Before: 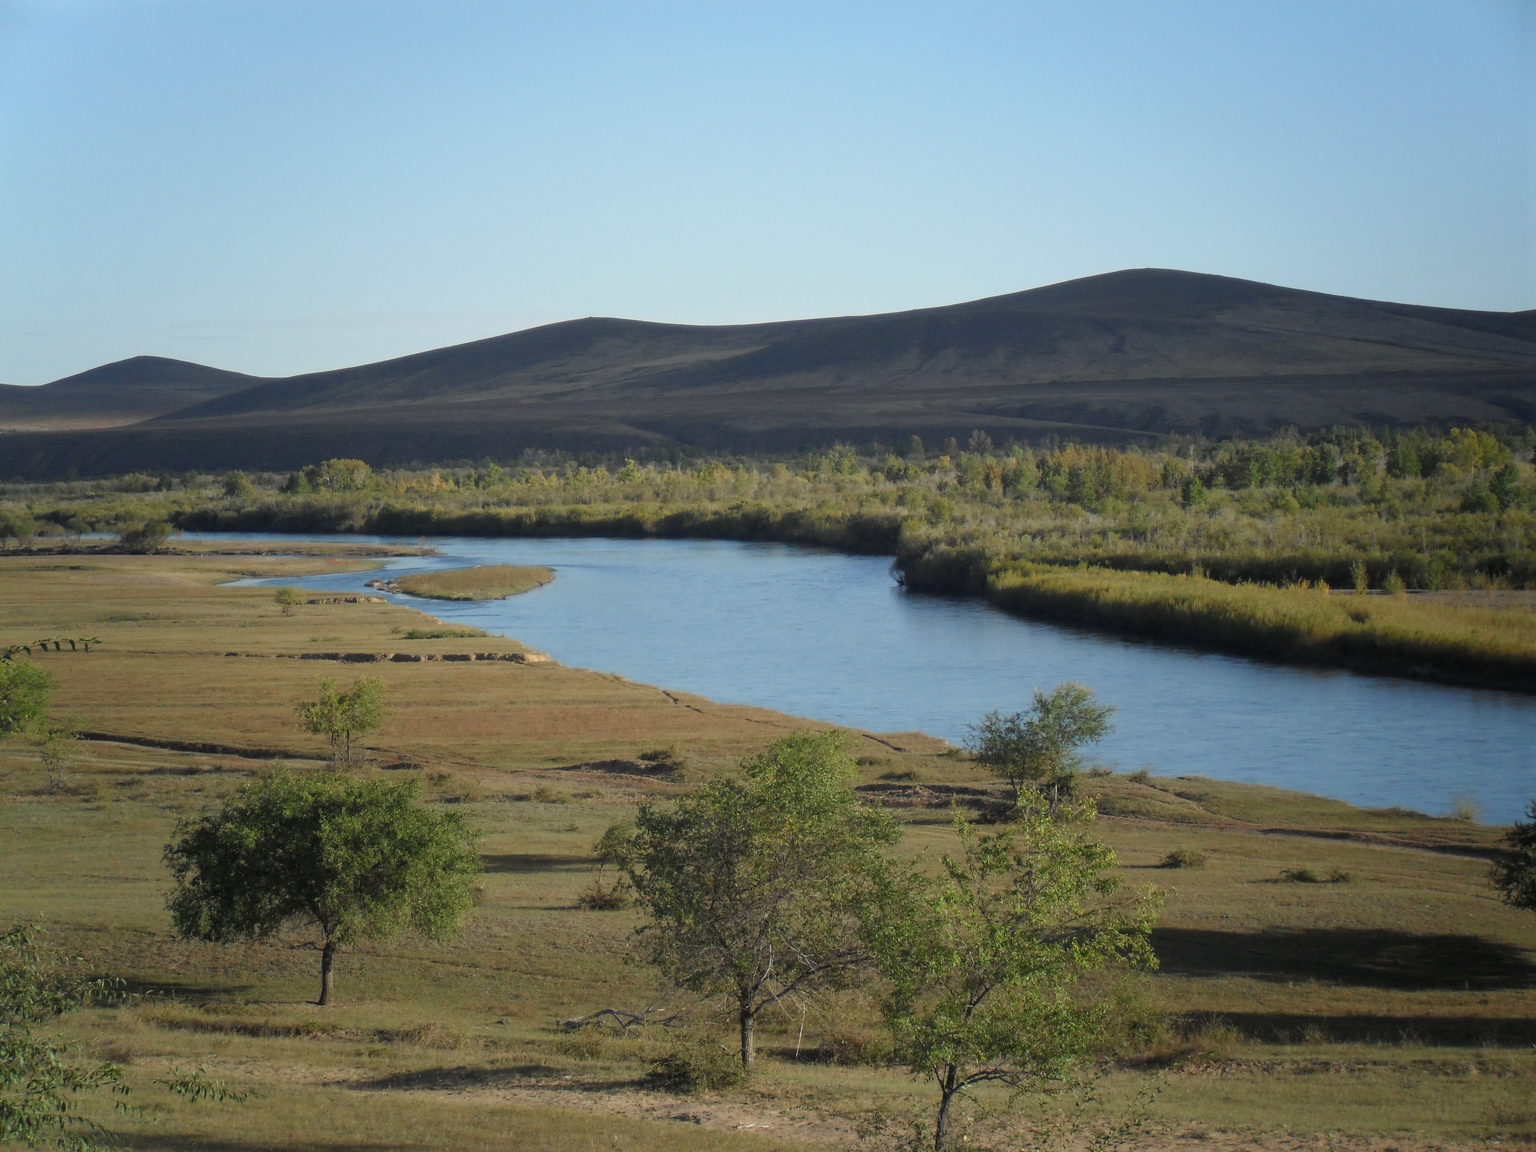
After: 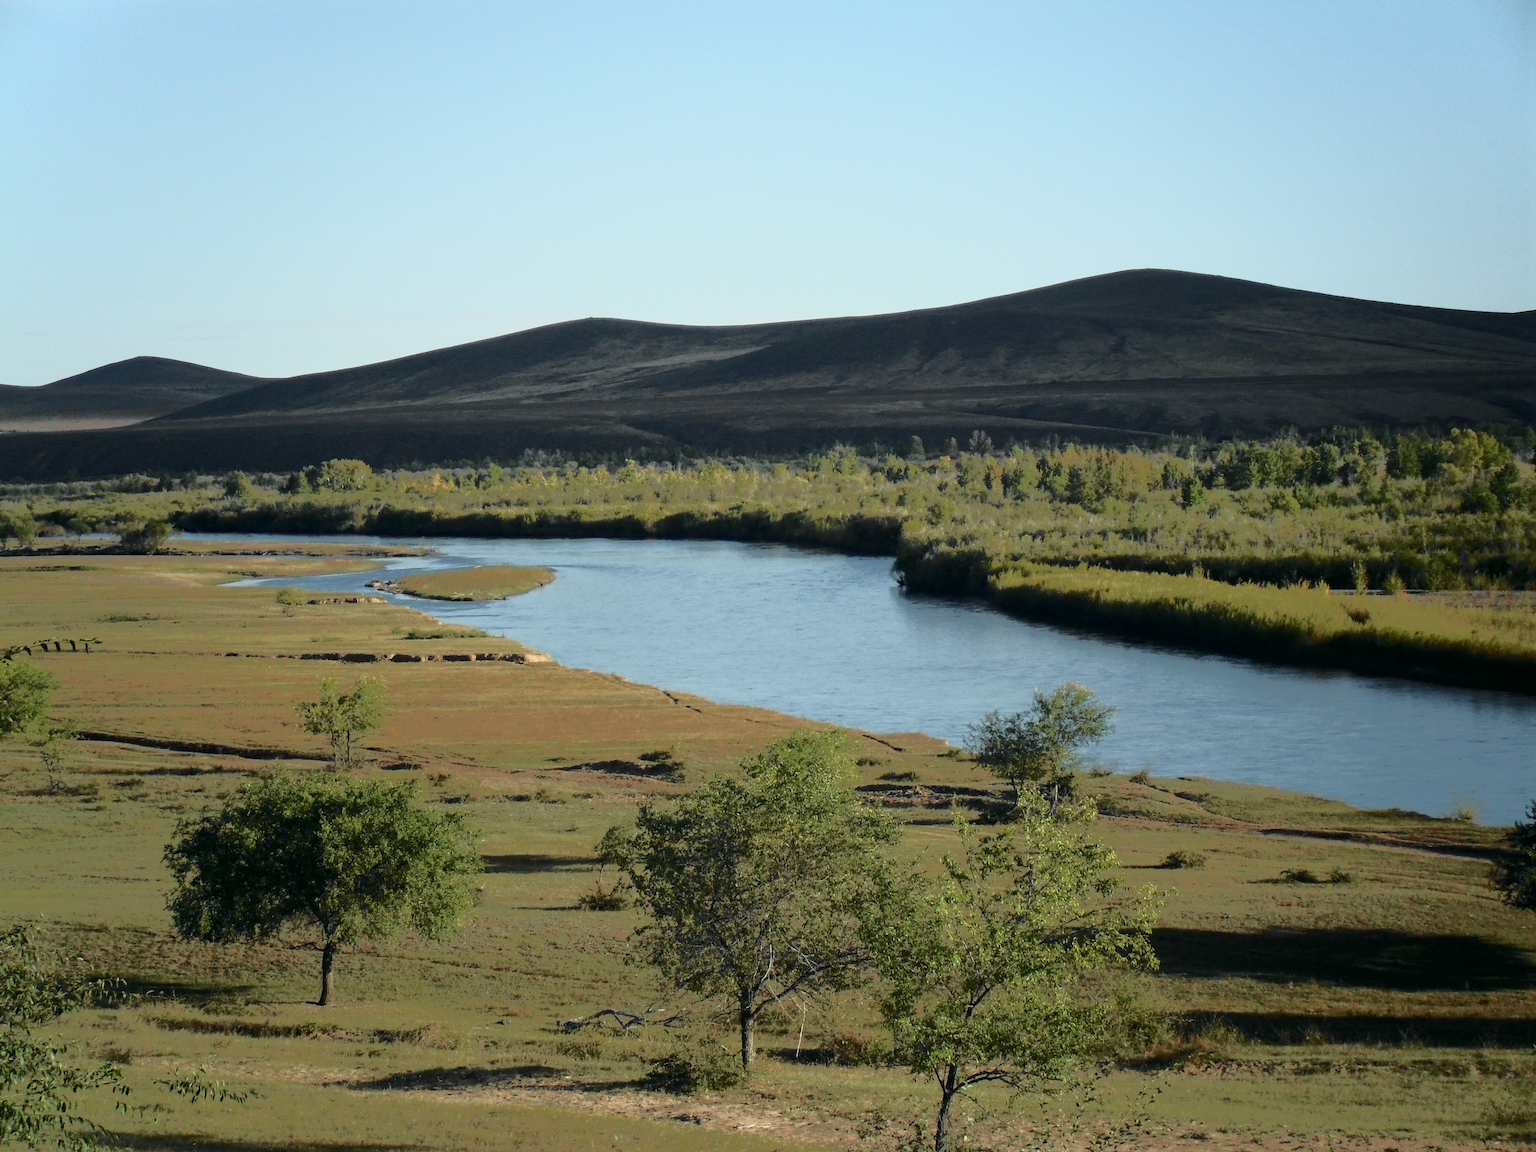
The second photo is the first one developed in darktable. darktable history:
tone curve: curves: ch0 [(0, 0) (0.081, 0.033) (0.192, 0.124) (0.283, 0.238) (0.407, 0.476) (0.495, 0.521) (0.661, 0.756) (0.788, 0.87) (1, 0.951)]; ch1 [(0, 0) (0.161, 0.092) (0.35, 0.33) (0.392, 0.392) (0.427, 0.426) (0.479, 0.472) (0.505, 0.497) (0.521, 0.524) (0.567, 0.56) (0.583, 0.592) (0.625, 0.627) (0.678, 0.733) (1, 1)]; ch2 [(0, 0) (0.346, 0.362) (0.404, 0.427) (0.502, 0.499) (0.531, 0.523) (0.544, 0.561) (0.58, 0.59) (0.629, 0.642) (0.717, 0.678) (1, 1)], color space Lab, independent channels, preserve colors none
haze removal: on, module defaults
color balance rgb: linear chroma grading › global chroma 1.5%, linear chroma grading › mid-tones -1%, perceptual saturation grading › global saturation -3%, perceptual saturation grading › shadows -2%
